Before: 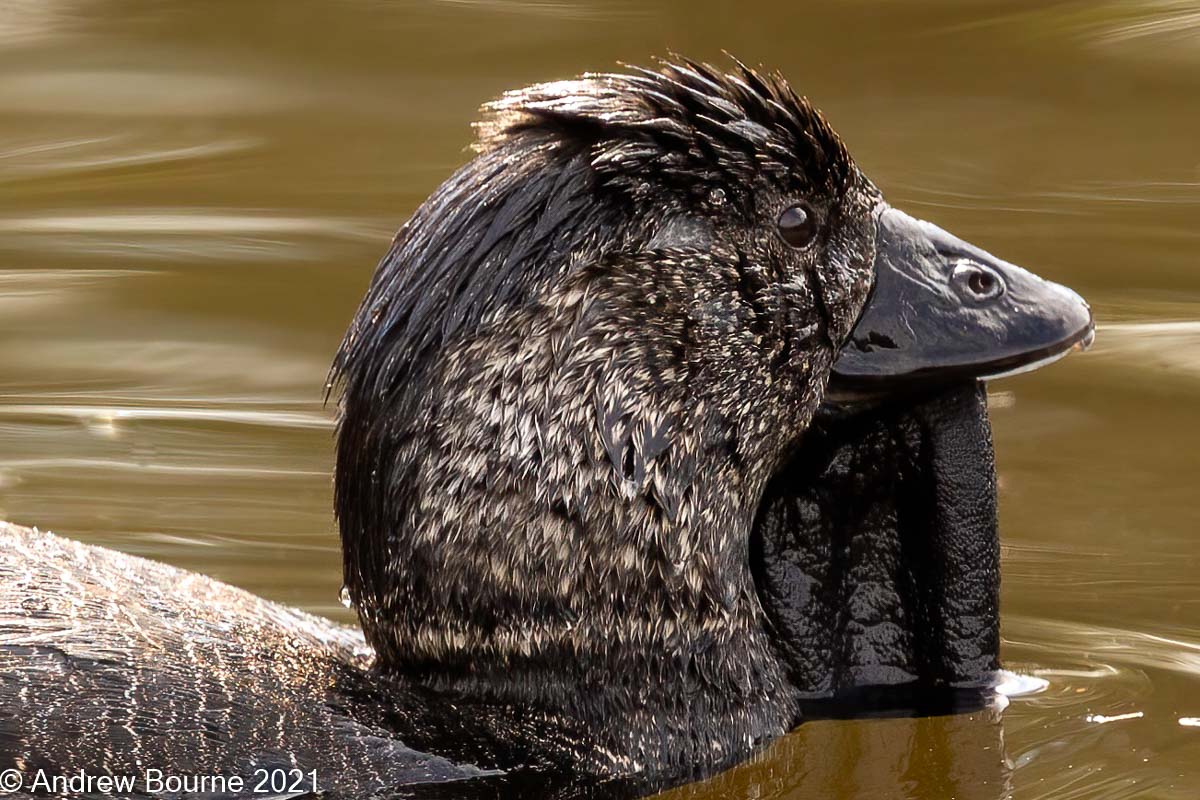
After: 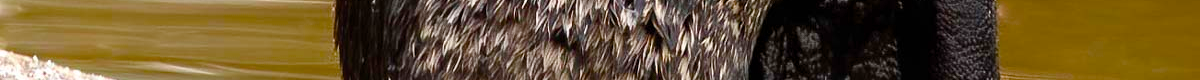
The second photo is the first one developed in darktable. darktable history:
color balance rgb: perceptual saturation grading › global saturation 35%, perceptual saturation grading › highlights -25%, perceptual saturation grading › shadows 50%
crop and rotate: top 59.084%, bottom 30.916%
